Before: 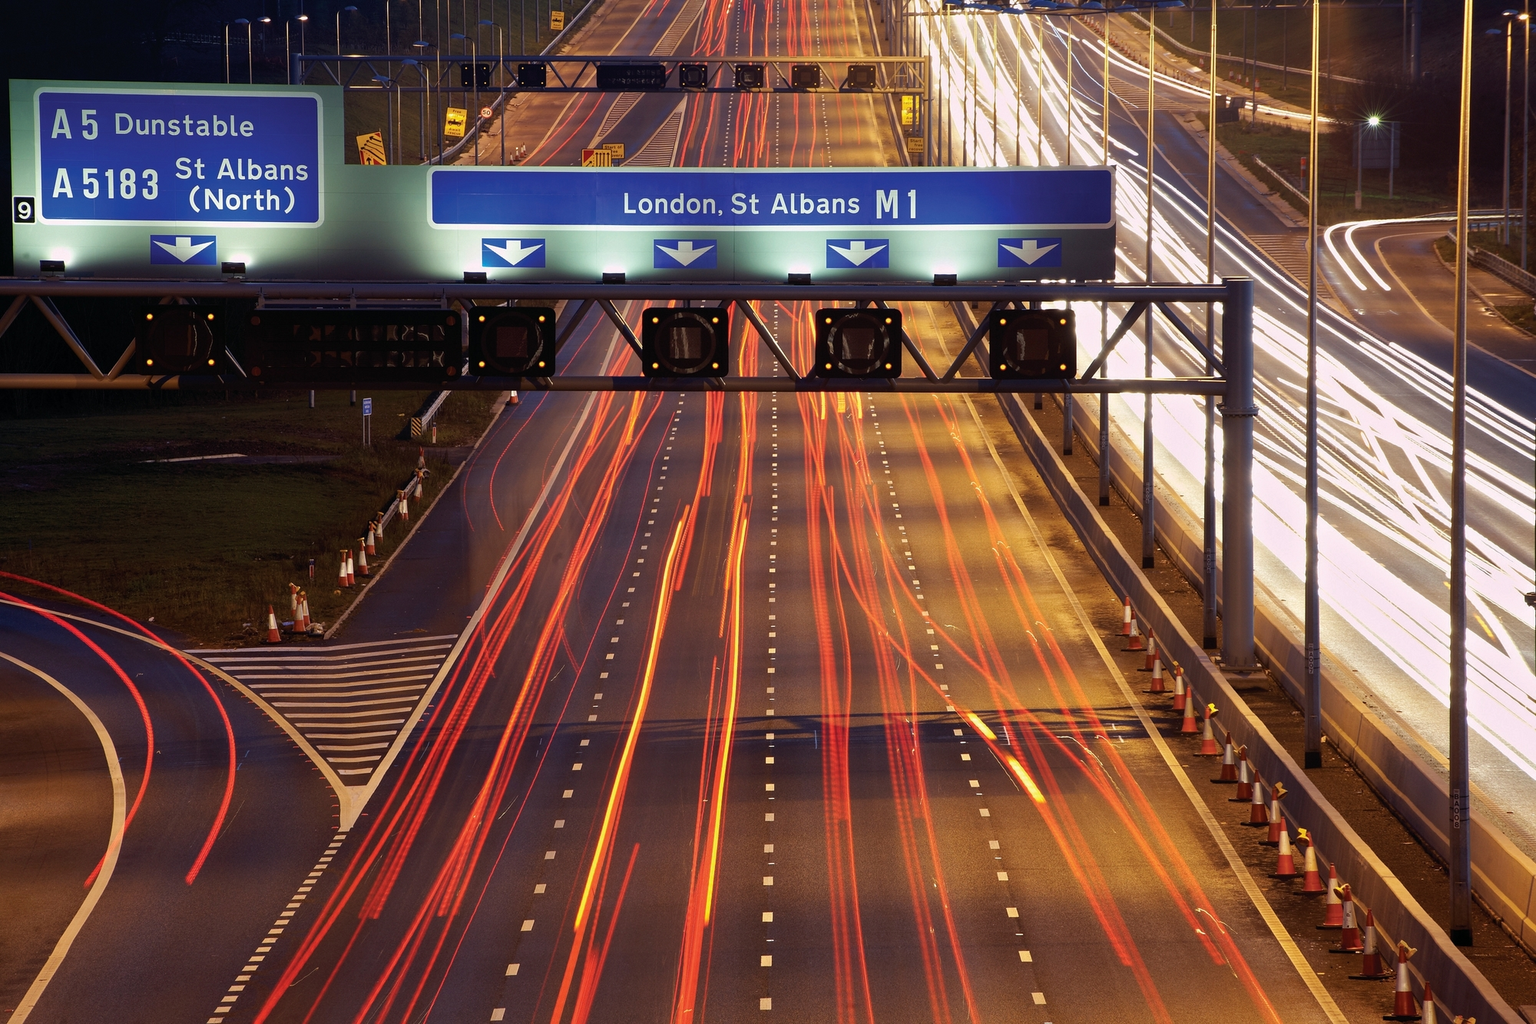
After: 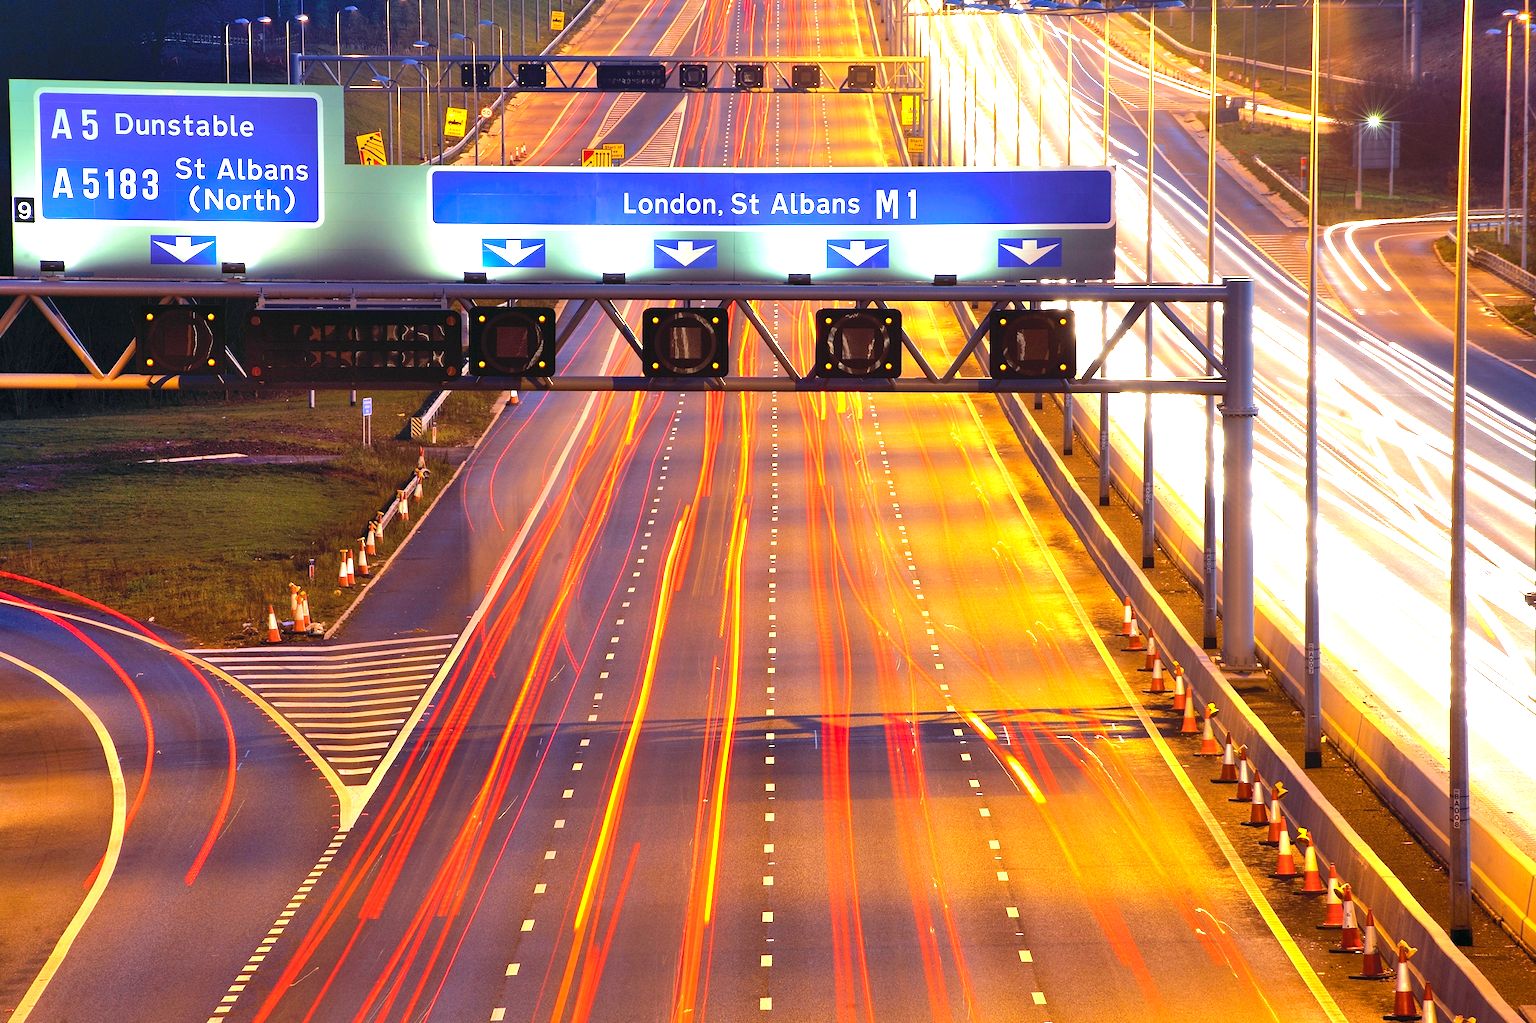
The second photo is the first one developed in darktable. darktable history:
exposure: black level correction 0, exposure 1.1 EV, compensate exposure bias true, compensate highlight preservation false
color balance rgb: perceptual saturation grading › global saturation 25%, perceptual brilliance grading › mid-tones 10%, perceptual brilliance grading › shadows 15%, global vibrance 20%
shadows and highlights: radius 110.86, shadows 51.09, white point adjustment 9.16, highlights -4.17, highlights color adjustment 32.2%, soften with gaussian
